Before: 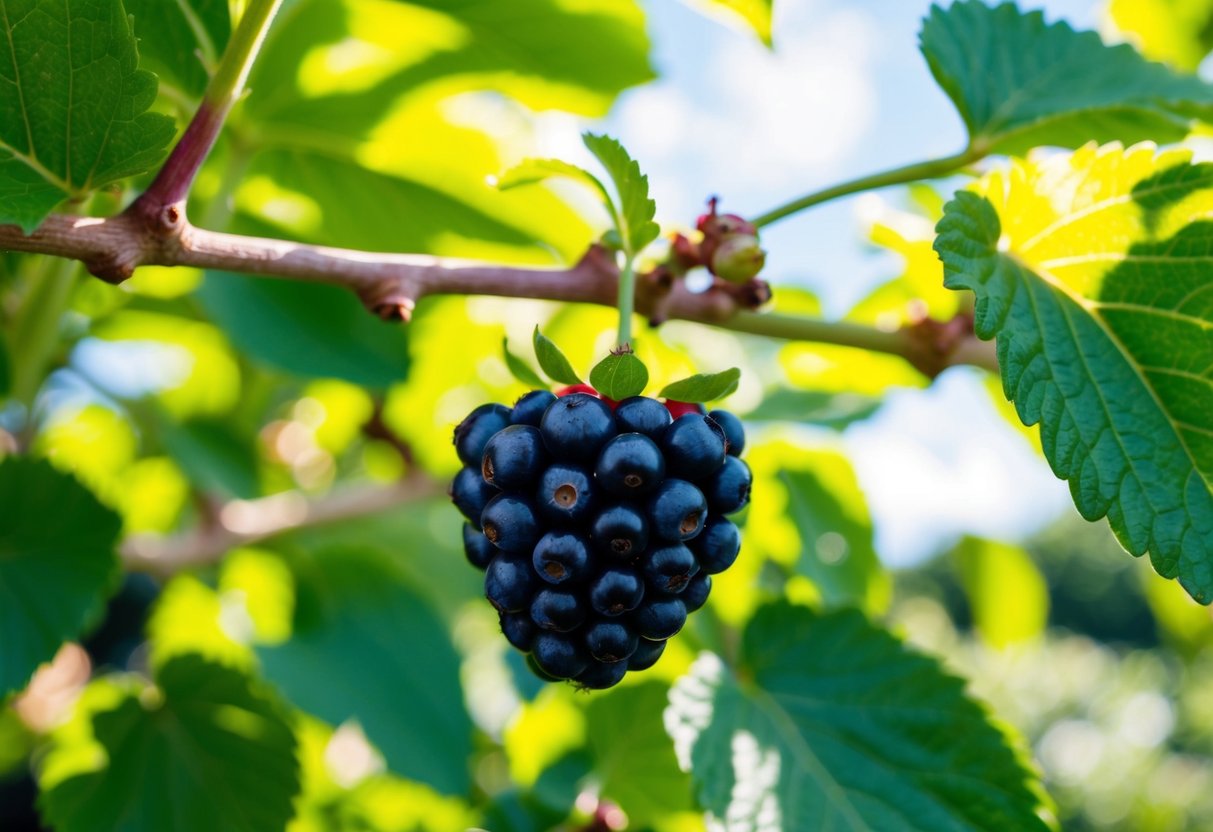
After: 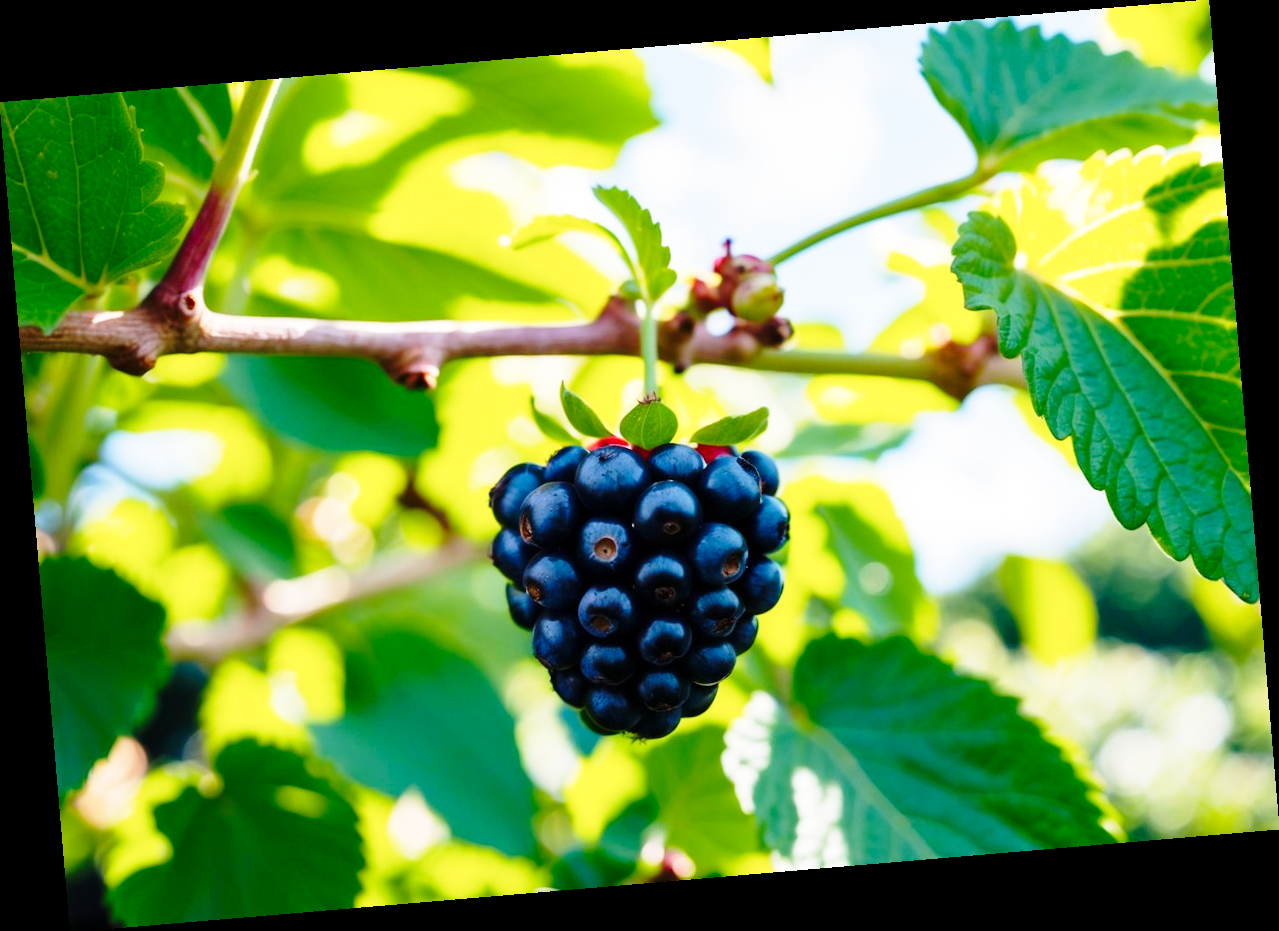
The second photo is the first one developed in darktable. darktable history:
rotate and perspective: rotation -4.86°, automatic cropping off
tone equalizer: on, module defaults
base curve: curves: ch0 [(0, 0) (0.028, 0.03) (0.121, 0.232) (0.46, 0.748) (0.859, 0.968) (1, 1)], preserve colors none
